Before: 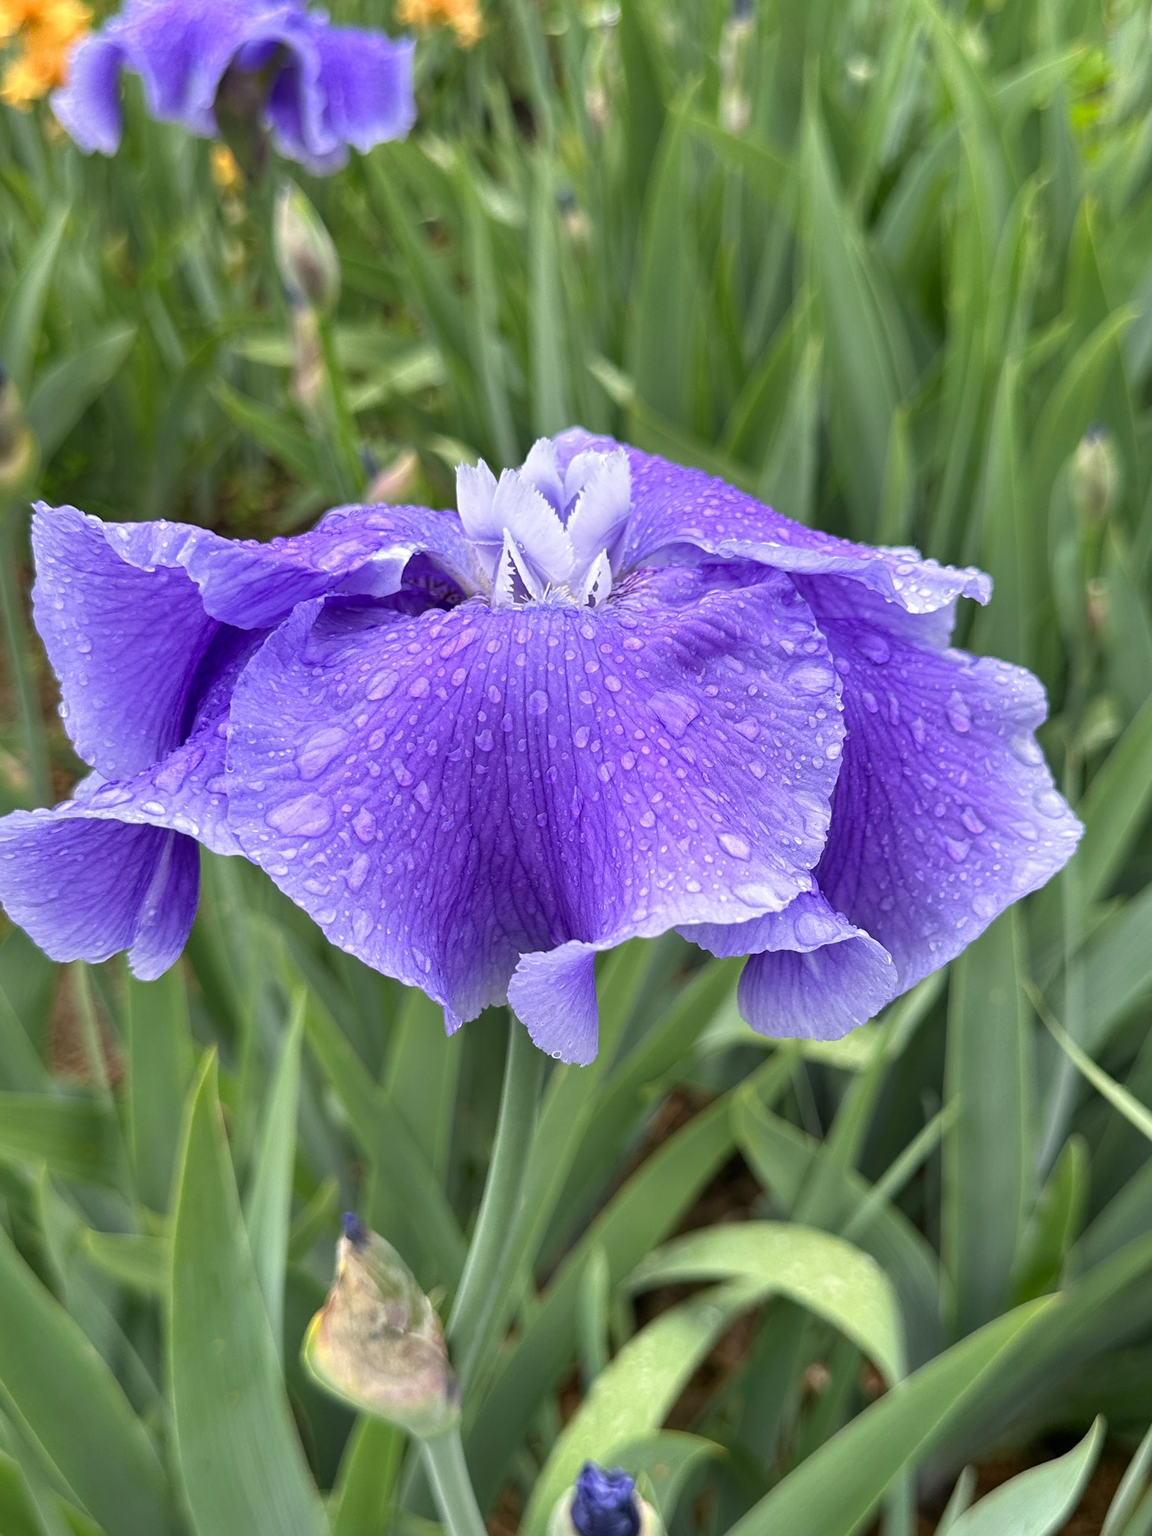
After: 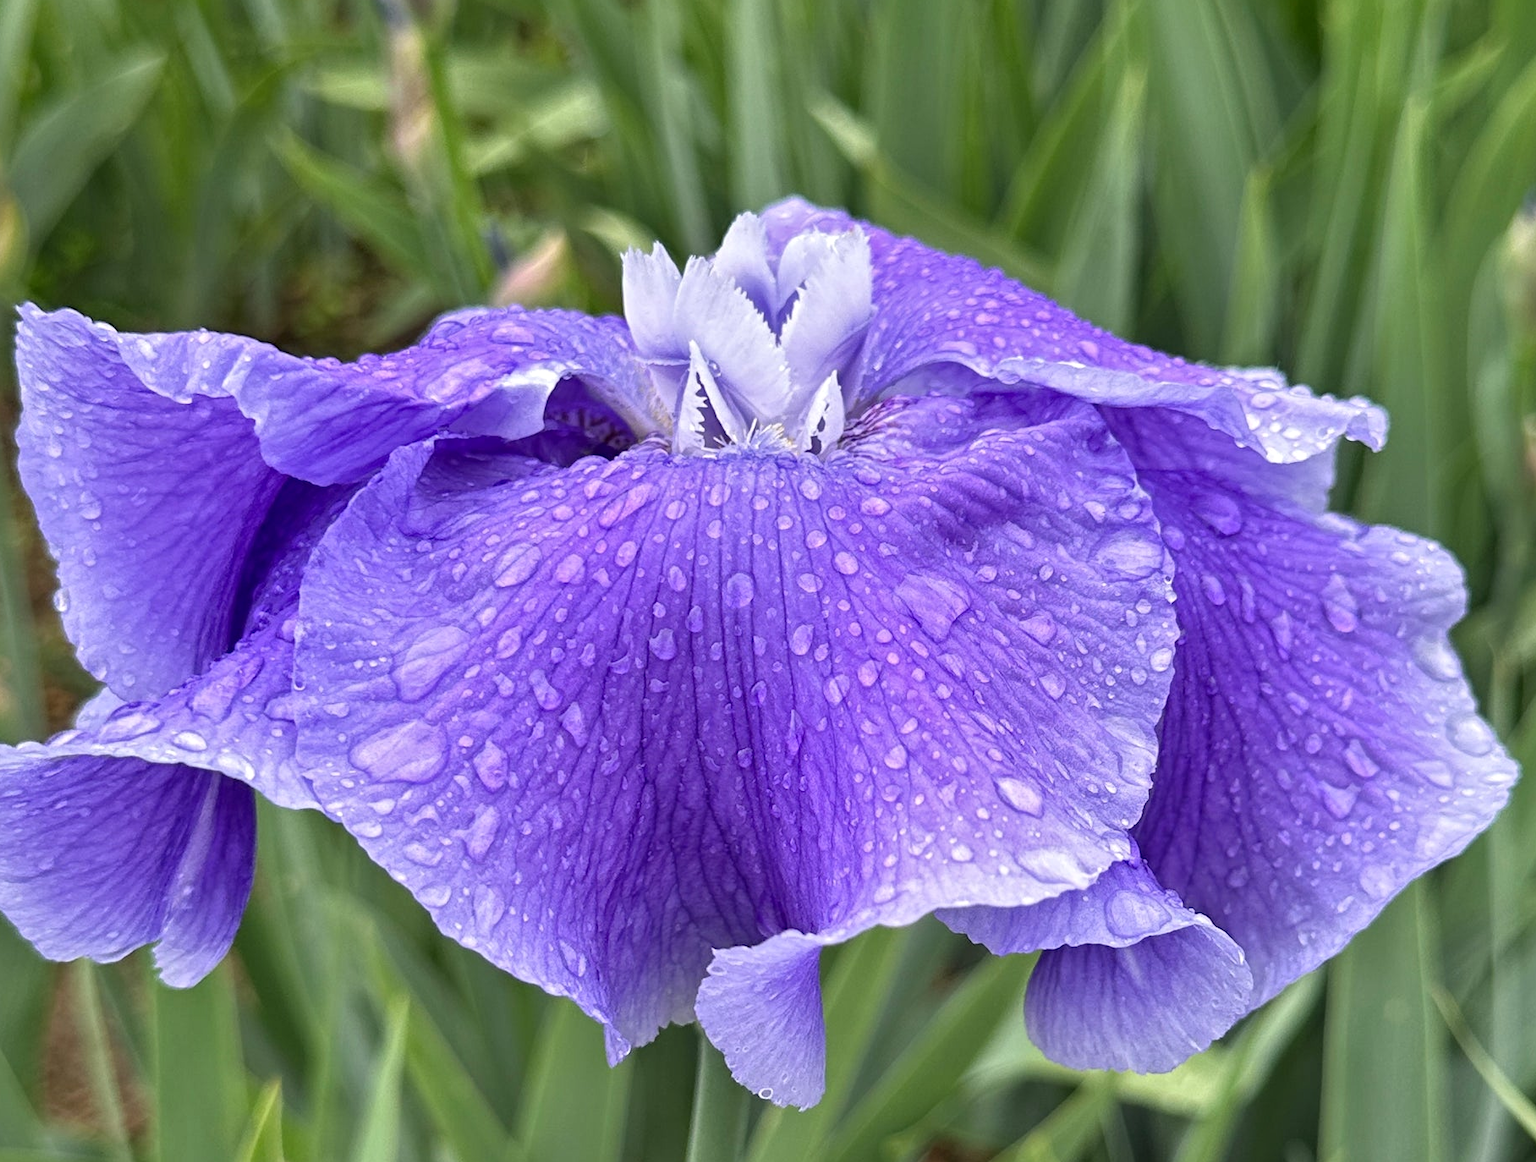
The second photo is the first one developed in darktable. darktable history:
shadows and highlights: low approximation 0.01, soften with gaussian
crop: left 1.841%, top 18.87%, right 4.803%, bottom 28.151%
local contrast: mode bilateral grid, contrast 29, coarseness 16, detail 115%, midtone range 0.2
